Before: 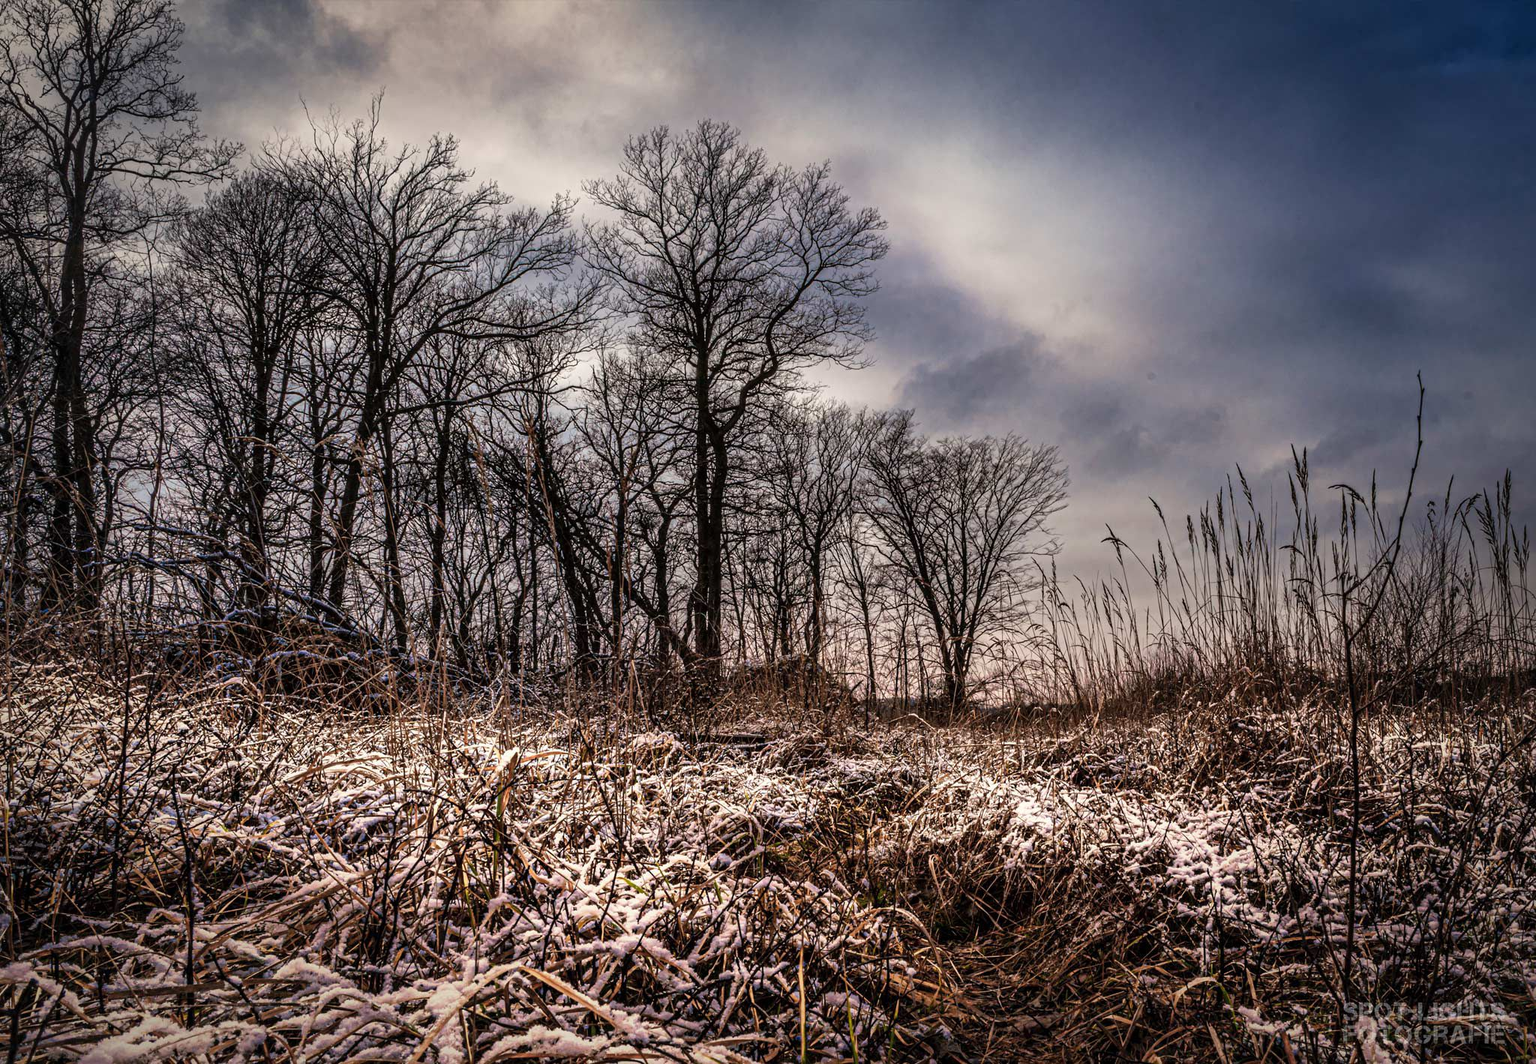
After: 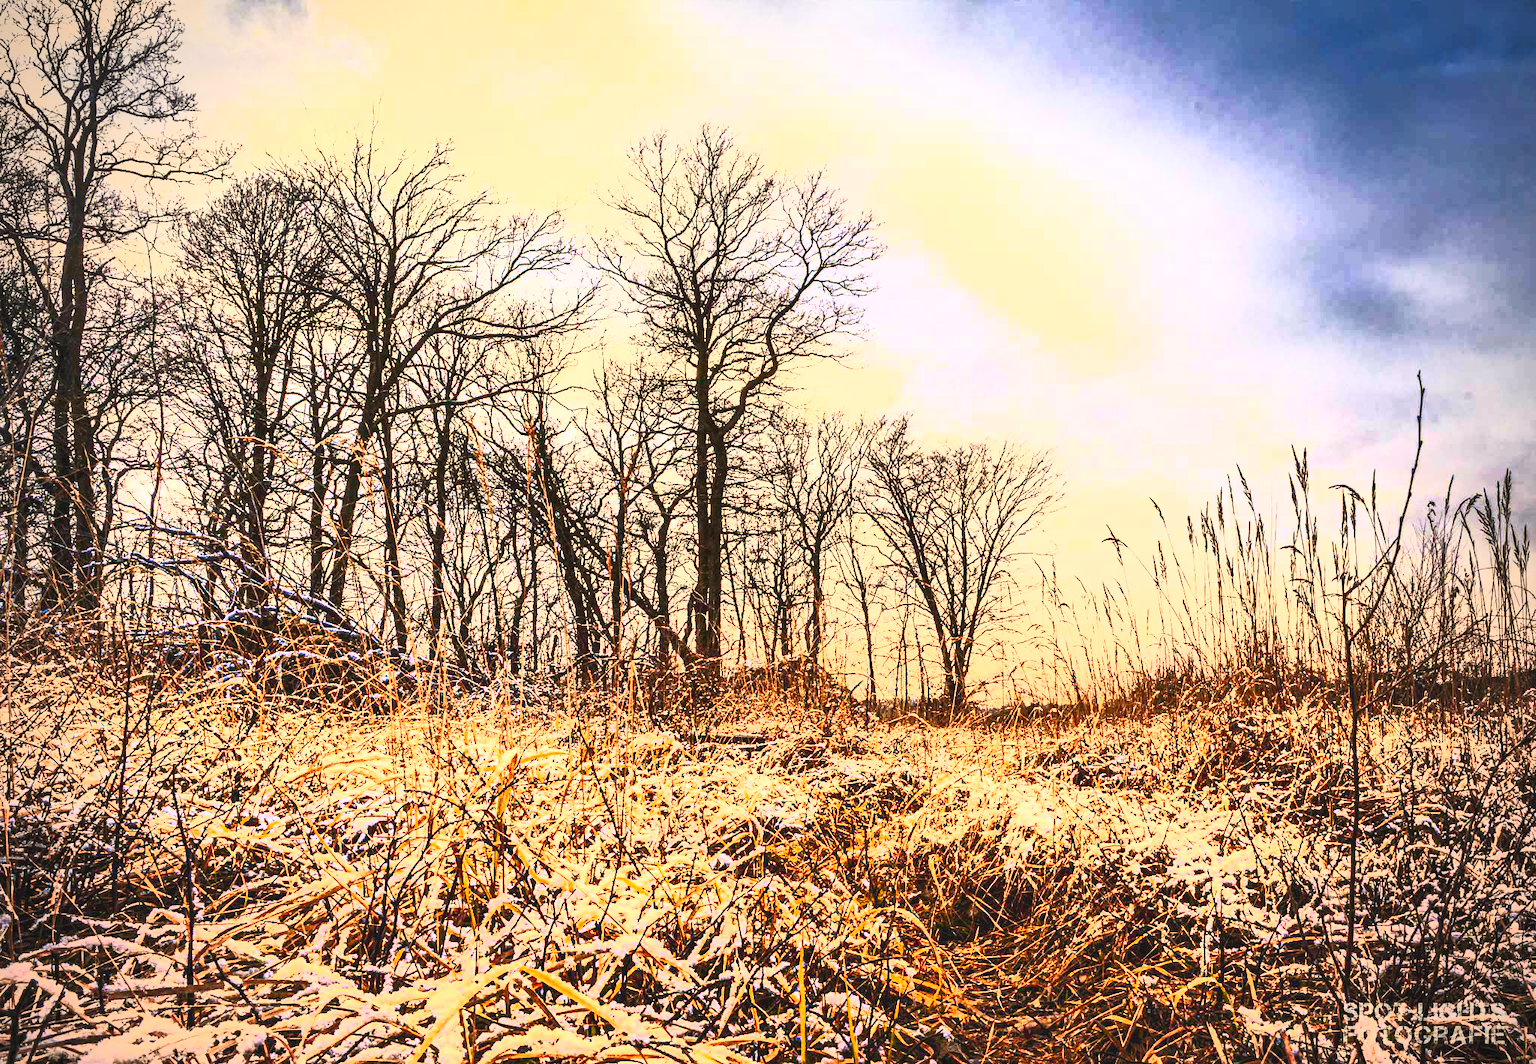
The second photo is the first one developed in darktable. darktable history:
contrast equalizer: y [[0.5 ×6], [0.5 ×6], [0.5 ×6], [0 ×6], [0, 0, 0, 0.581, 0.011, 0]], mix -0.303
color correction: highlights a* 2.4, highlights b* 23.43
vignetting: on, module defaults
contrast brightness saturation: contrast 0.993, brightness 0.986, saturation 0.999
color zones: curves: ch2 [(0, 0.5) (0.143, 0.5) (0.286, 0.416) (0.429, 0.5) (0.571, 0.5) (0.714, 0.5) (0.857, 0.5) (1, 0.5)]
exposure: black level correction 0, exposure 1.2 EV, compensate exposure bias true, compensate highlight preservation false
